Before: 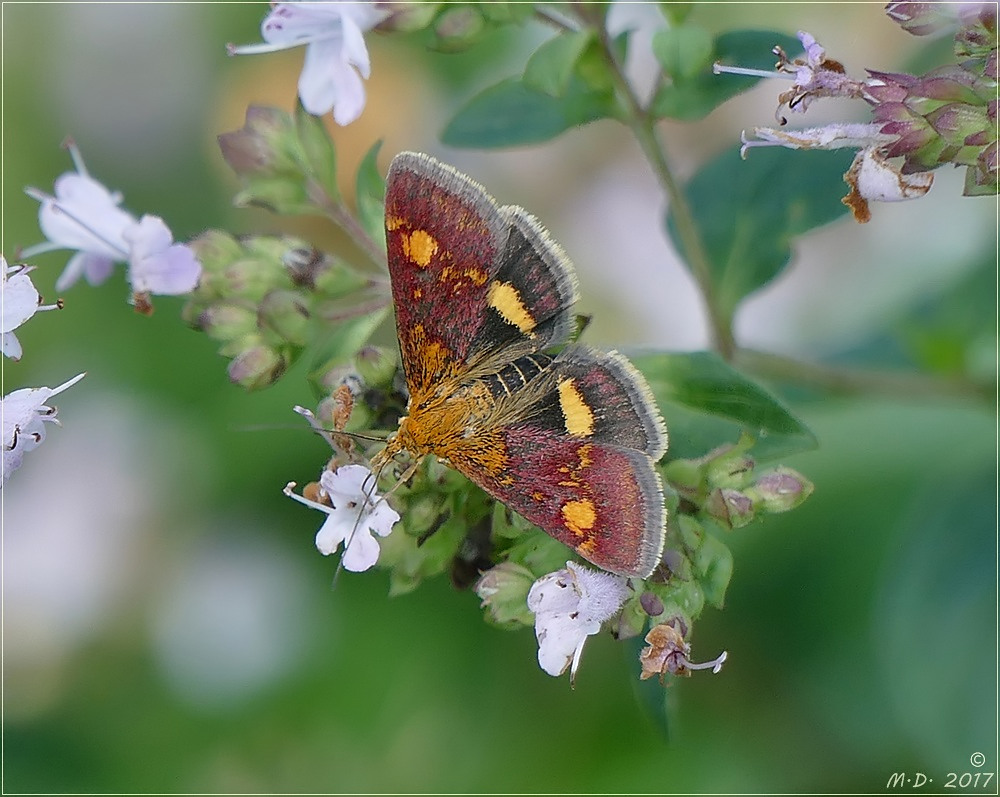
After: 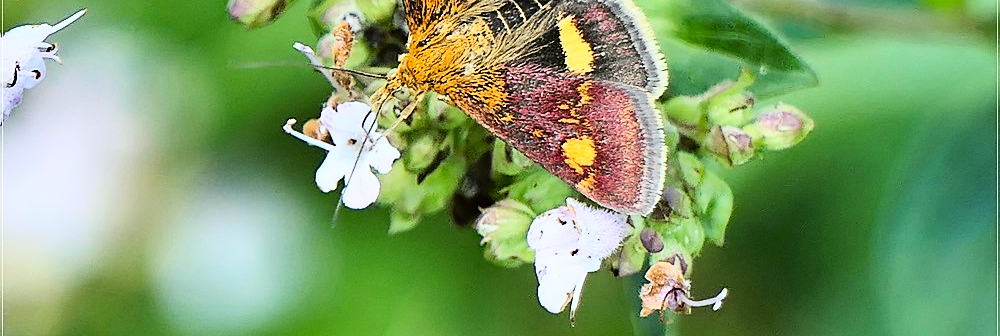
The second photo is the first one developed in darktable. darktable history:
haze removal: strength 0.29, distance 0.25, compatibility mode true, adaptive false
crop: top 45.551%, bottom 12.262%
shadows and highlights: low approximation 0.01, soften with gaussian
rgb curve: curves: ch0 [(0, 0) (0.21, 0.15) (0.24, 0.21) (0.5, 0.75) (0.75, 0.96) (0.89, 0.99) (1, 1)]; ch1 [(0, 0.02) (0.21, 0.13) (0.25, 0.2) (0.5, 0.67) (0.75, 0.9) (0.89, 0.97) (1, 1)]; ch2 [(0, 0.02) (0.21, 0.13) (0.25, 0.2) (0.5, 0.67) (0.75, 0.9) (0.89, 0.97) (1, 1)], compensate middle gray true
tone curve: curves: ch0 [(0, 0) (0.003, 0.003) (0.011, 0.011) (0.025, 0.025) (0.044, 0.044) (0.069, 0.068) (0.1, 0.098) (0.136, 0.134) (0.177, 0.175) (0.224, 0.221) (0.277, 0.273) (0.335, 0.331) (0.399, 0.394) (0.468, 0.462) (0.543, 0.543) (0.623, 0.623) (0.709, 0.709) (0.801, 0.801) (0.898, 0.898) (1, 1)], preserve colors none
color balance: lift [1.004, 1.002, 1.002, 0.998], gamma [1, 1.007, 1.002, 0.993], gain [1, 0.977, 1.013, 1.023], contrast -3.64%
levels: mode automatic
